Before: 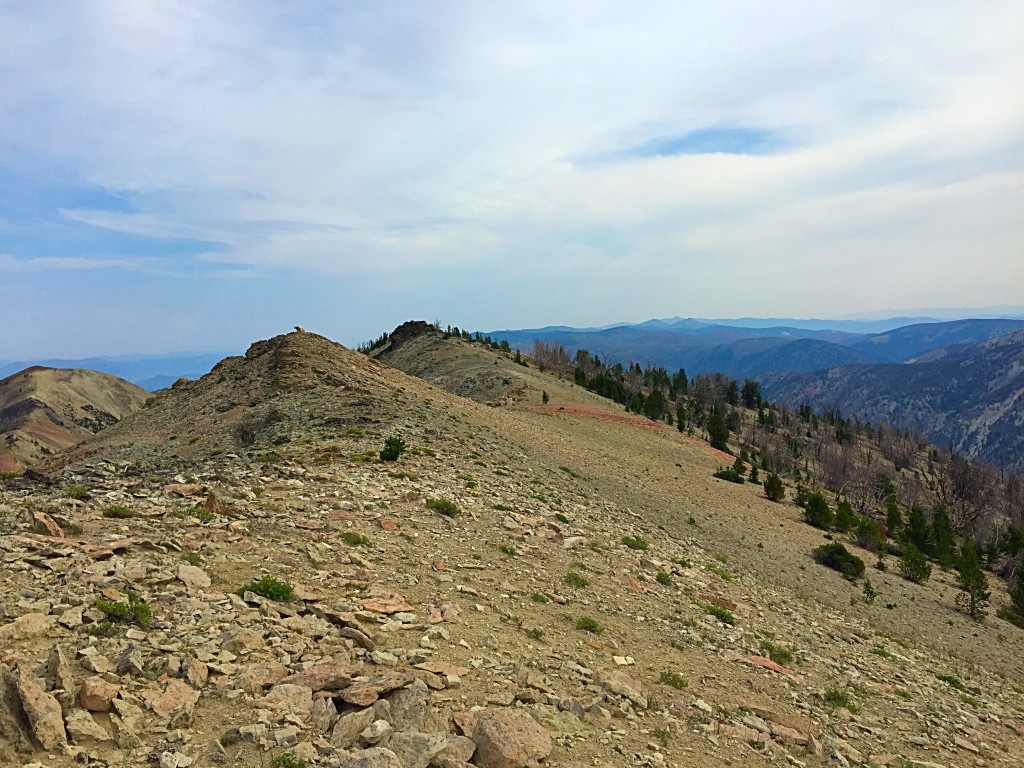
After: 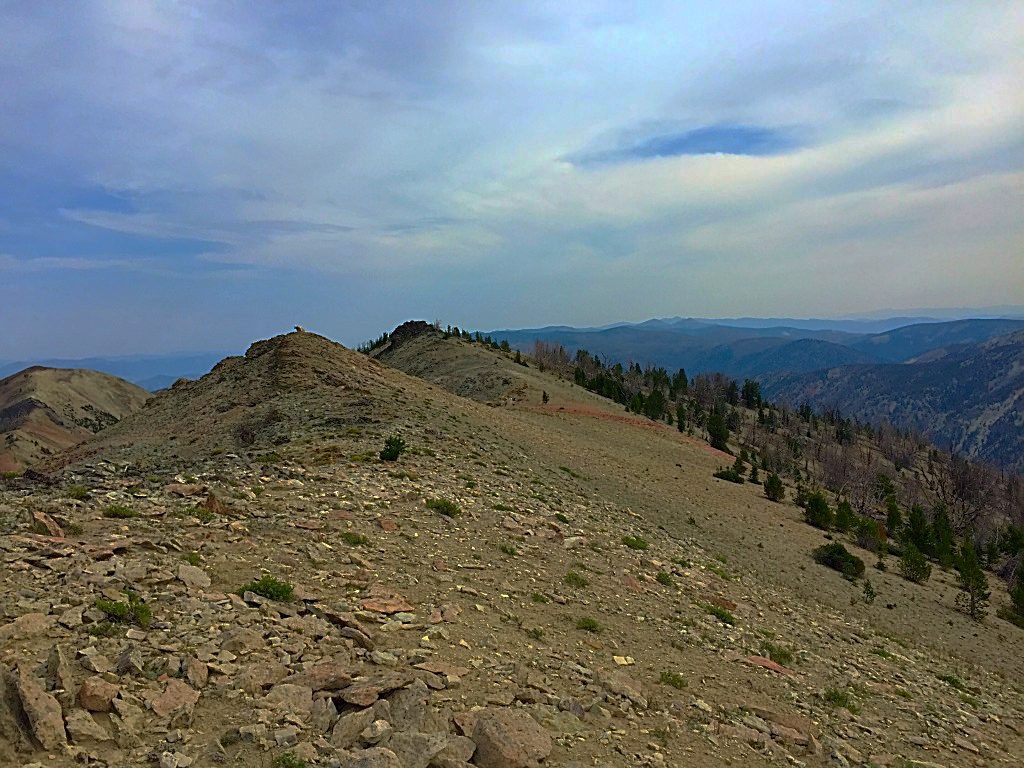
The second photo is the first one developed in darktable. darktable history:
base curve: curves: ch0 [(0, 0) (0.841, 0.609) (1, 1)], preserve colors none
color correction: highlights b* -0.027, saturation 1.14
sharpen: amount 0.213
